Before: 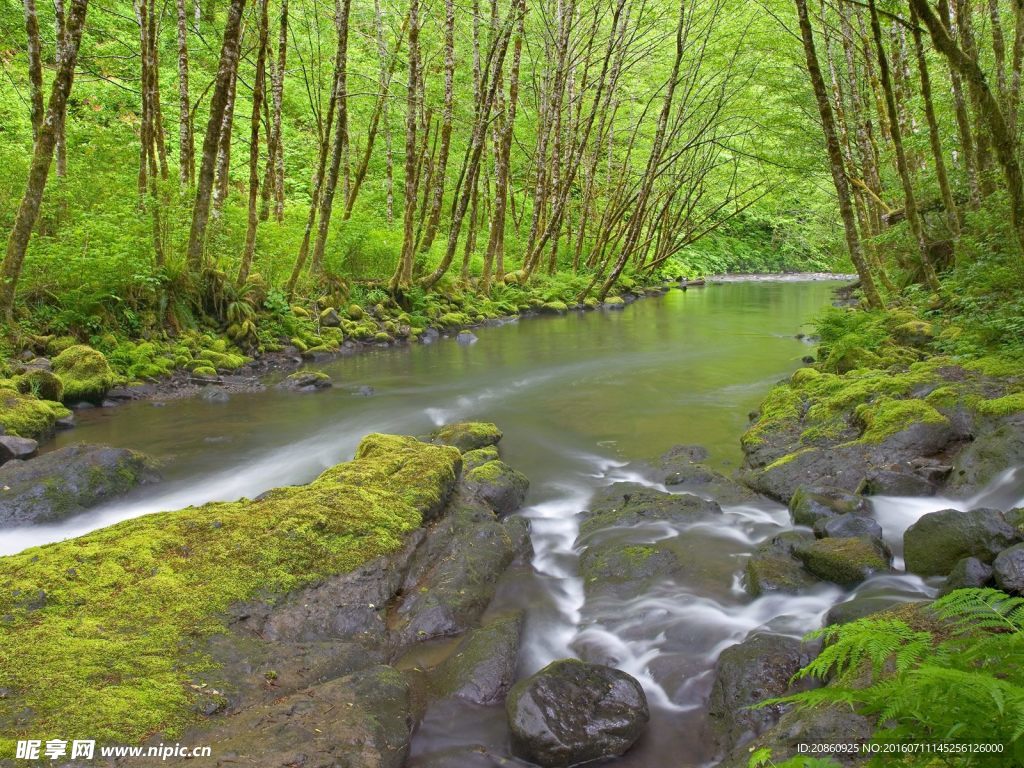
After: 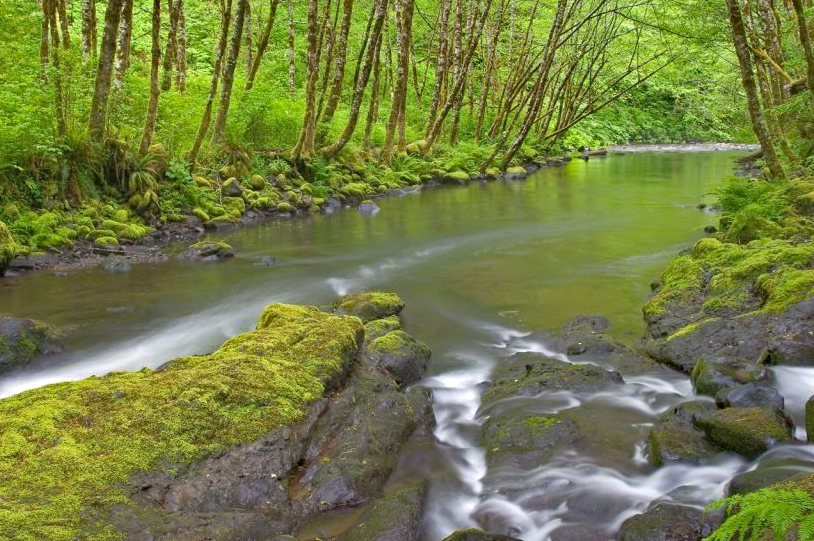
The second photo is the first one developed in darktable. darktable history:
haze removal: strength 0.293, distance 0.249, compatibility mode true, adaptive false
crop: left 9.646%, top 17.047%, right 10.851%, bottom 12.385%
